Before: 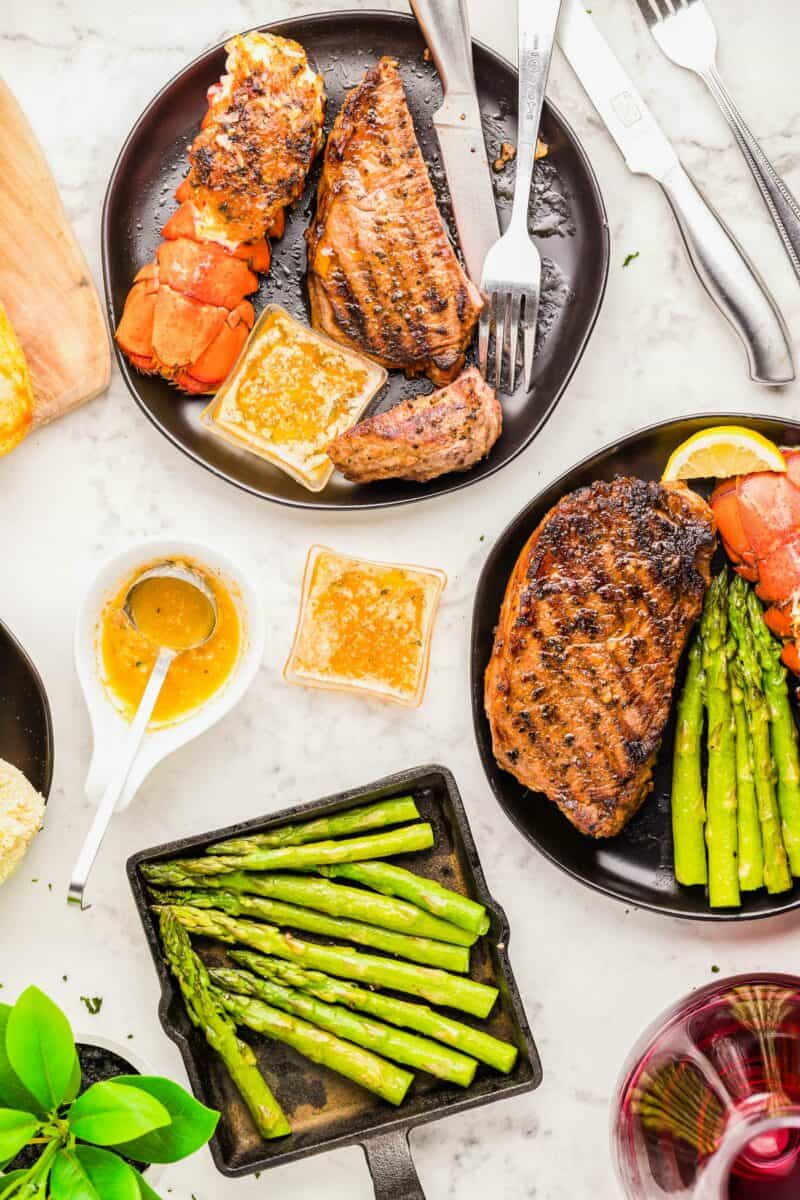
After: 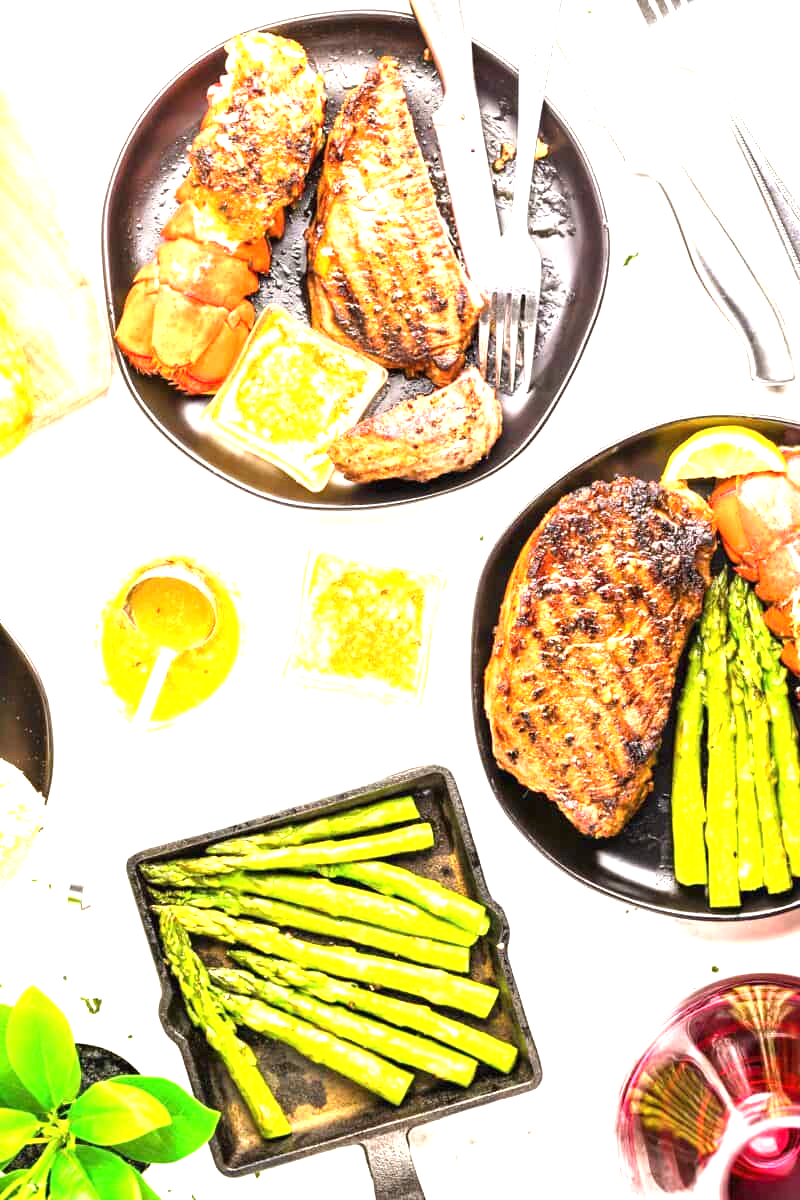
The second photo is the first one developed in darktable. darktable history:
exposure: black level correction 0, exposure 1.41 EV, compensate highlight preservation false
